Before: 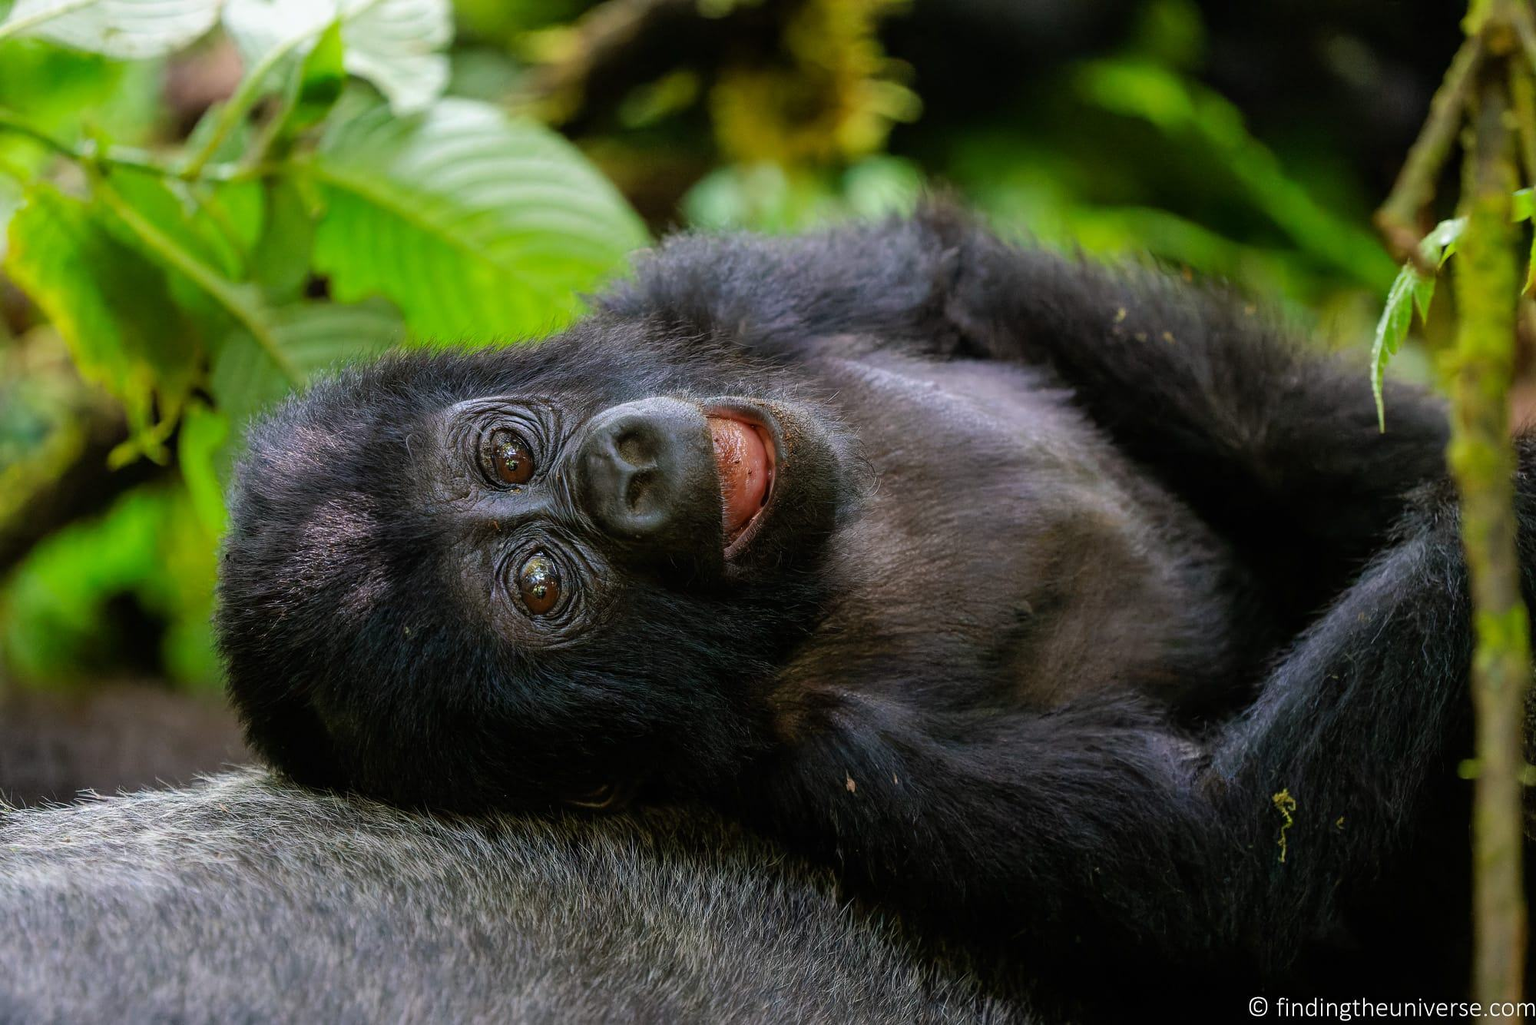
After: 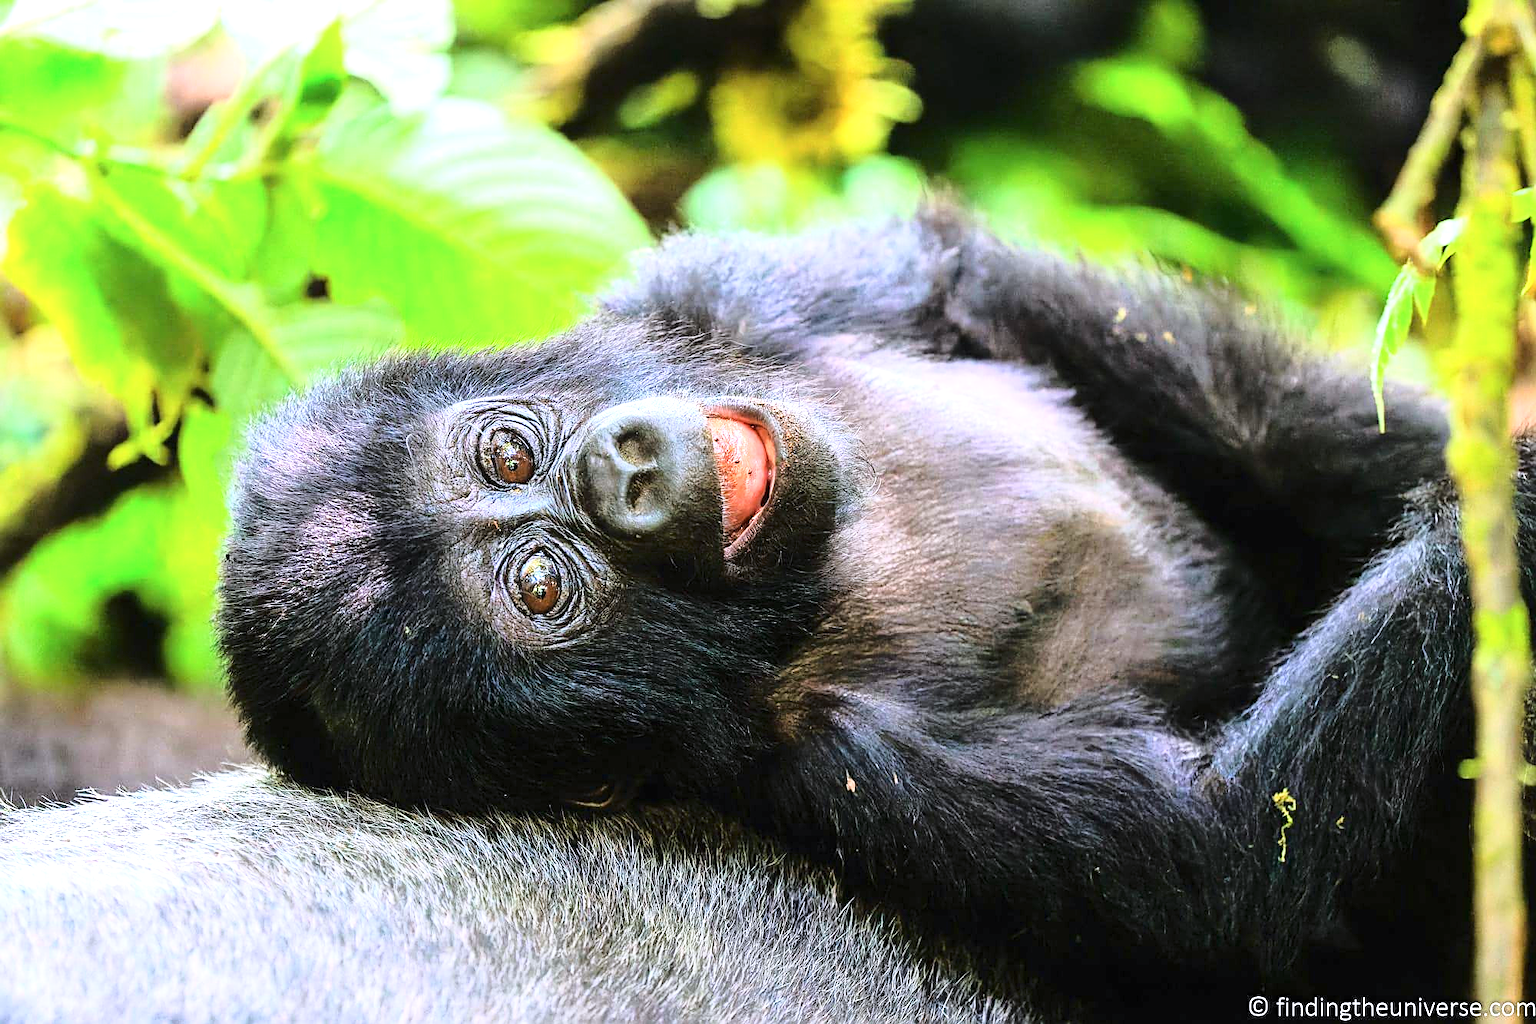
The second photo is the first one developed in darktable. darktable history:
sharpen: on, module defaults
exposure: black level correction 0, exposure 1.512 EV, compensate highlight preservation false
base curve: curves: ch0 [(0, 0) (0.028, 0.03) (0.121, 0.232) (0.46, 0.748) (0.859, 0.968) (1, 1)]
color calibration: illuminant as shot in camera, x 0.358, y 0.373, temperature 4628.91 K
